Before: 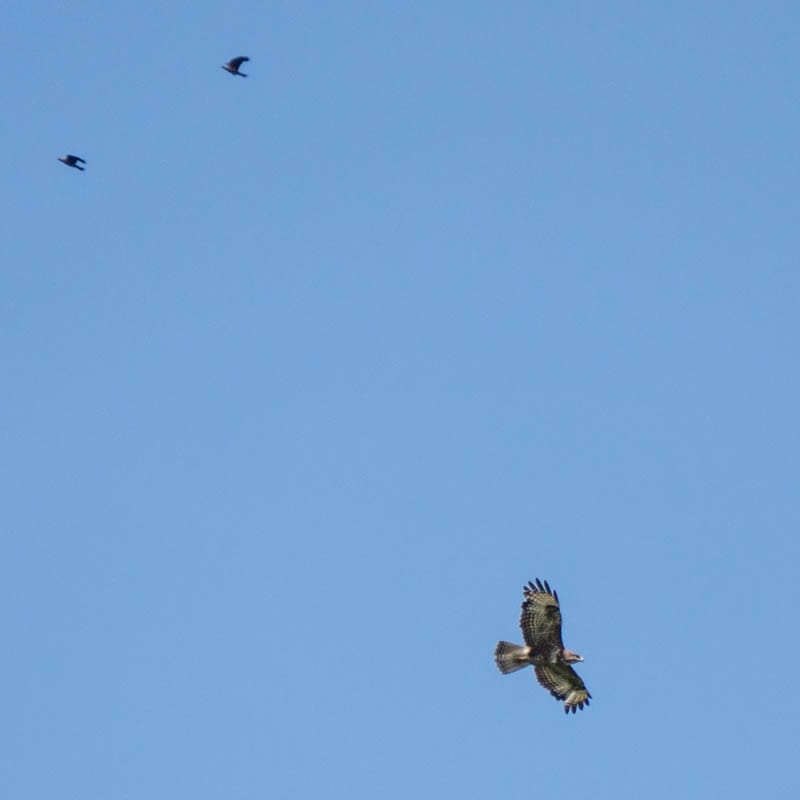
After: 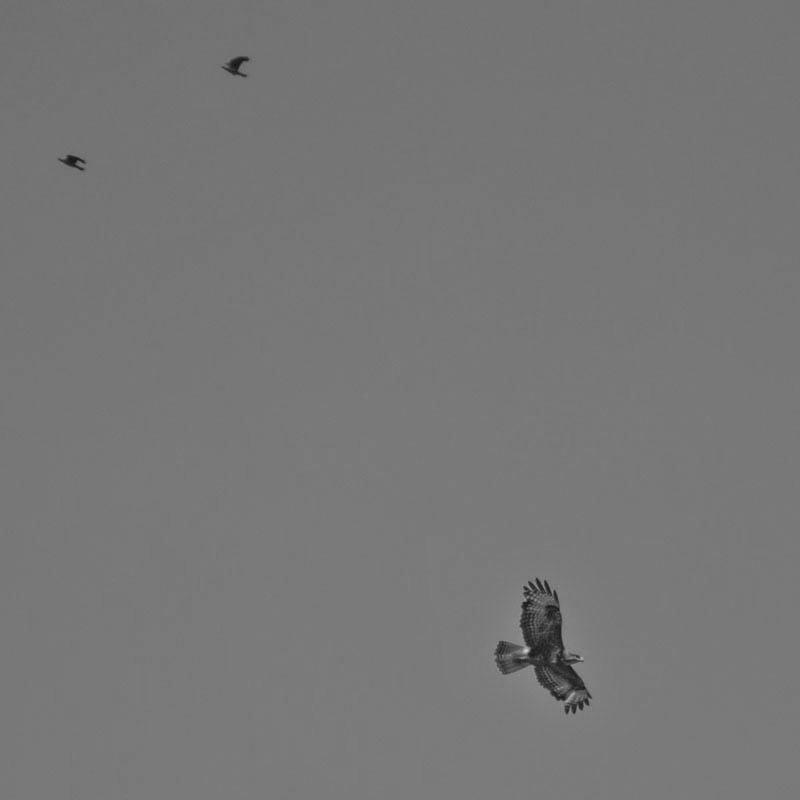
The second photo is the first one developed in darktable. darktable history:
exposure: exposure 0.127 EV, compensate highlight preservation false
monochrome: a 26.22, b 42.67, size 0.8
shadows and highlights: on, module defaults
